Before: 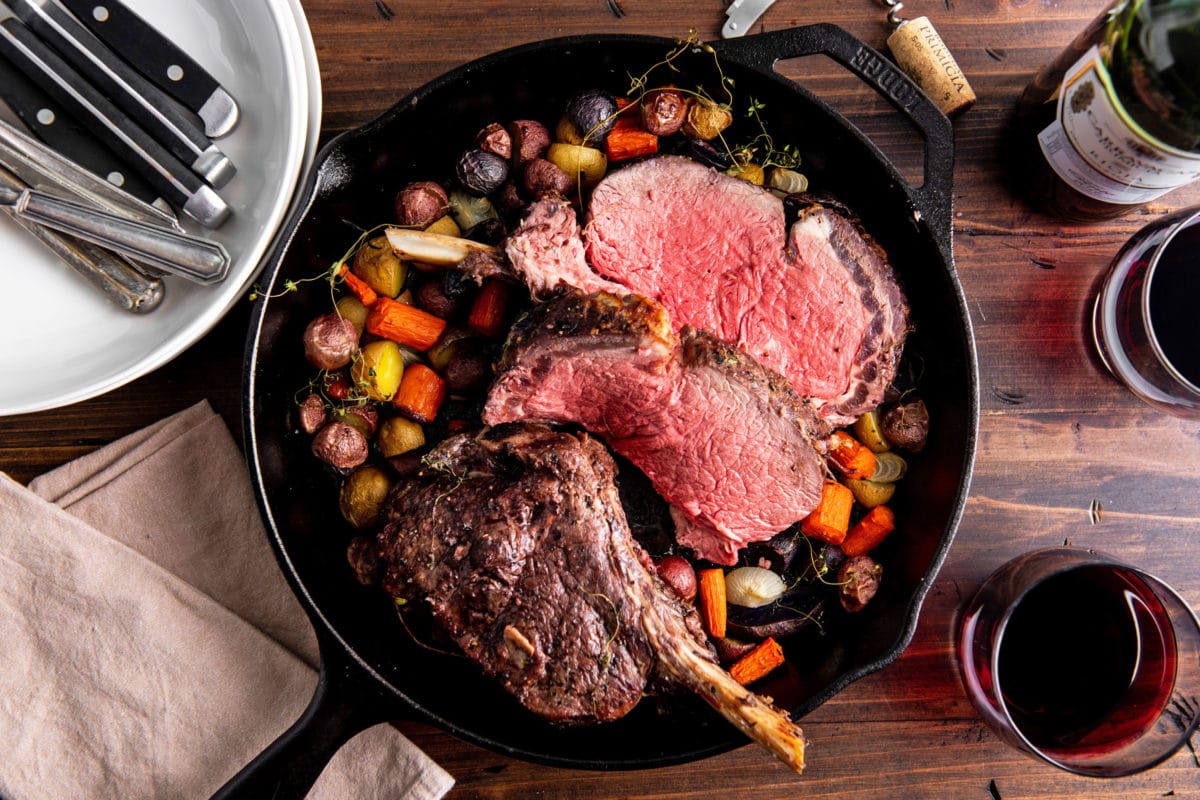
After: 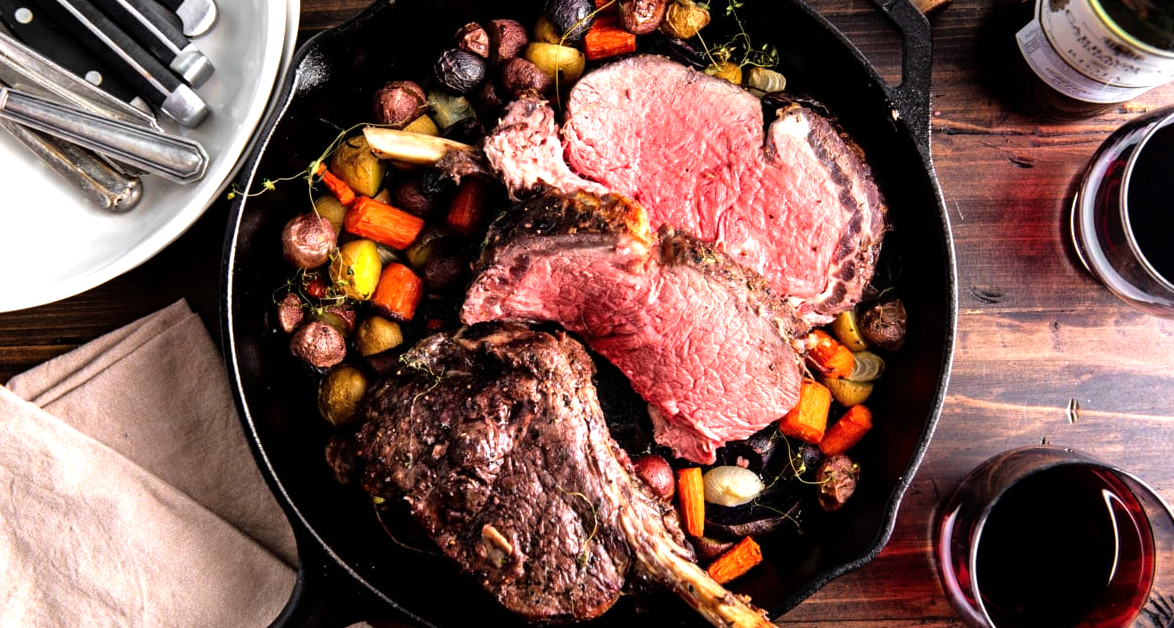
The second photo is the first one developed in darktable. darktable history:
tone equalizer: -8 EV -0.754 EV, -7 EV -0.722 EV, -6 EV -0.583 EV, -5 EV -0.363 EV, -3 EV 0.372 EV, -2 EV 0.6 EV, -1 EV 0.701 EV, +0 EV 0.772 EV
crop and rotate: left 1.871%, top 12.72%, right 0.272%, bottom 8.732%
